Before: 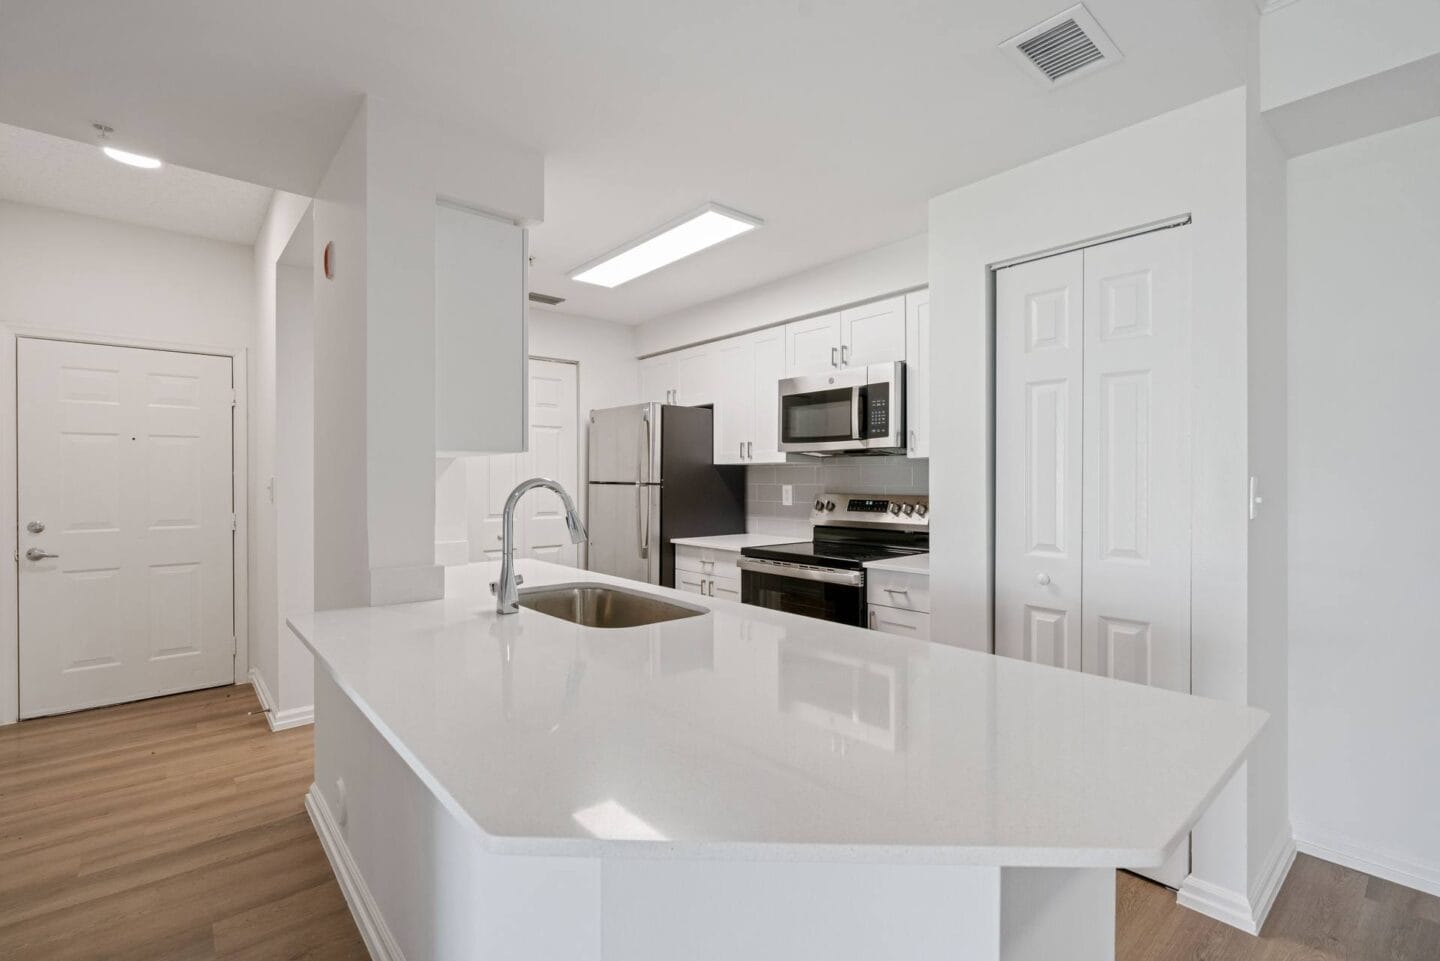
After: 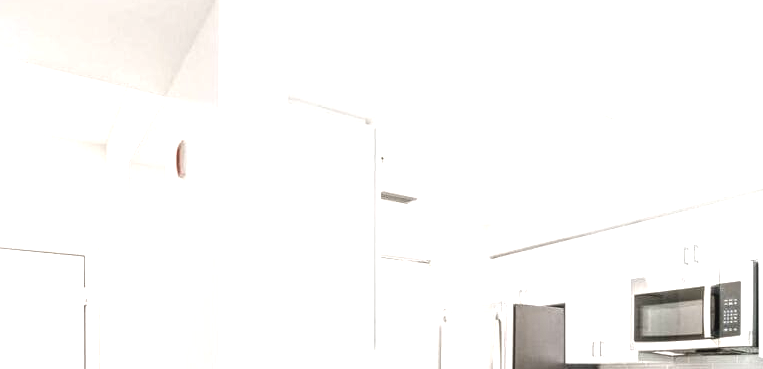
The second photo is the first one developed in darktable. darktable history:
crop: left 10.304%, top 10.588%, right 36.648%, bottom 50.994%
local contrast: on, module defaults
contrast brightness saturation: contrast 0.089, saturation 0.283
exposure: black level correction 0, exposure 1.536 EV, compensate highlight preservation false
tone equalizer: on, module defaults
color correction: highlights b* 0.053, saturation 0.59
